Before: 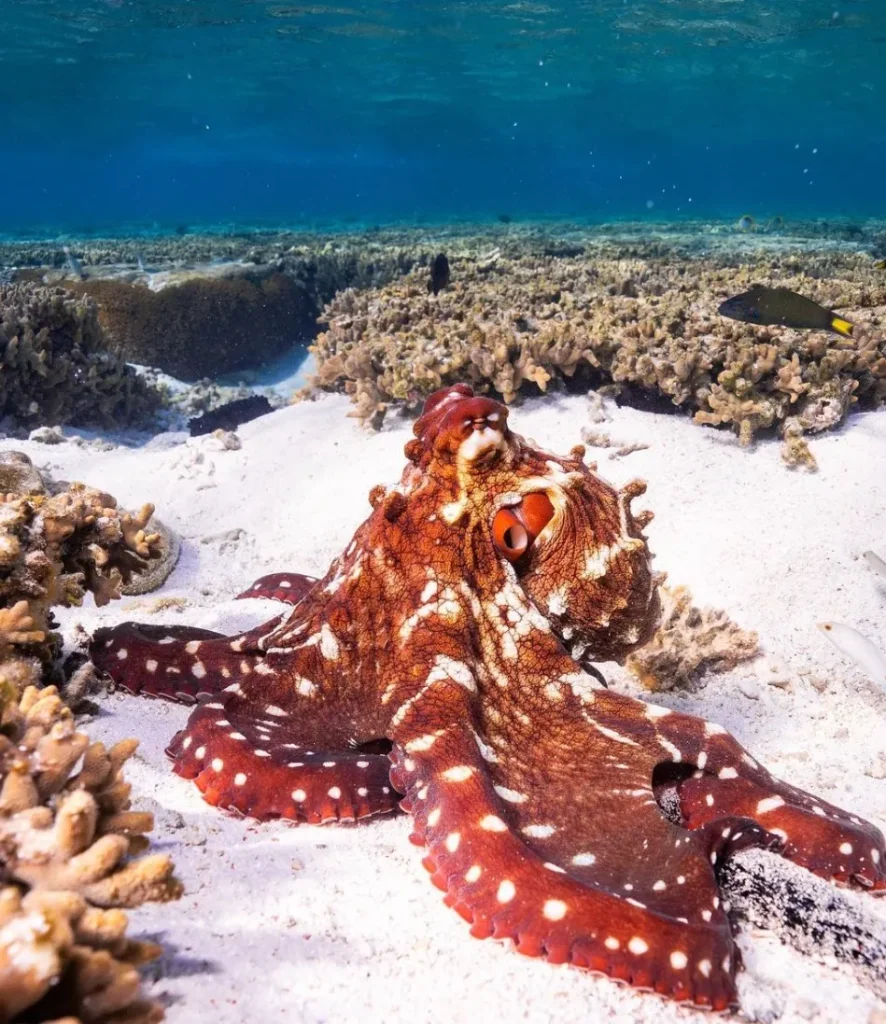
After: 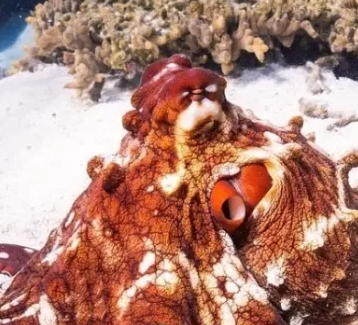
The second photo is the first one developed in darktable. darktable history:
tone equalizer: edges refinement/feathering 500, mask exposure compensation -1.57 EV, preserve details no
crop: left 31.885%, top 32.188%, right 27.629%, bottom 36.047%
contrast equalizer: y [[0.5 ×6], [0.5 ×6], [0.5 ×6], [0 ×6], [0, 0, 0, 0.581, 0.011, 0]]
